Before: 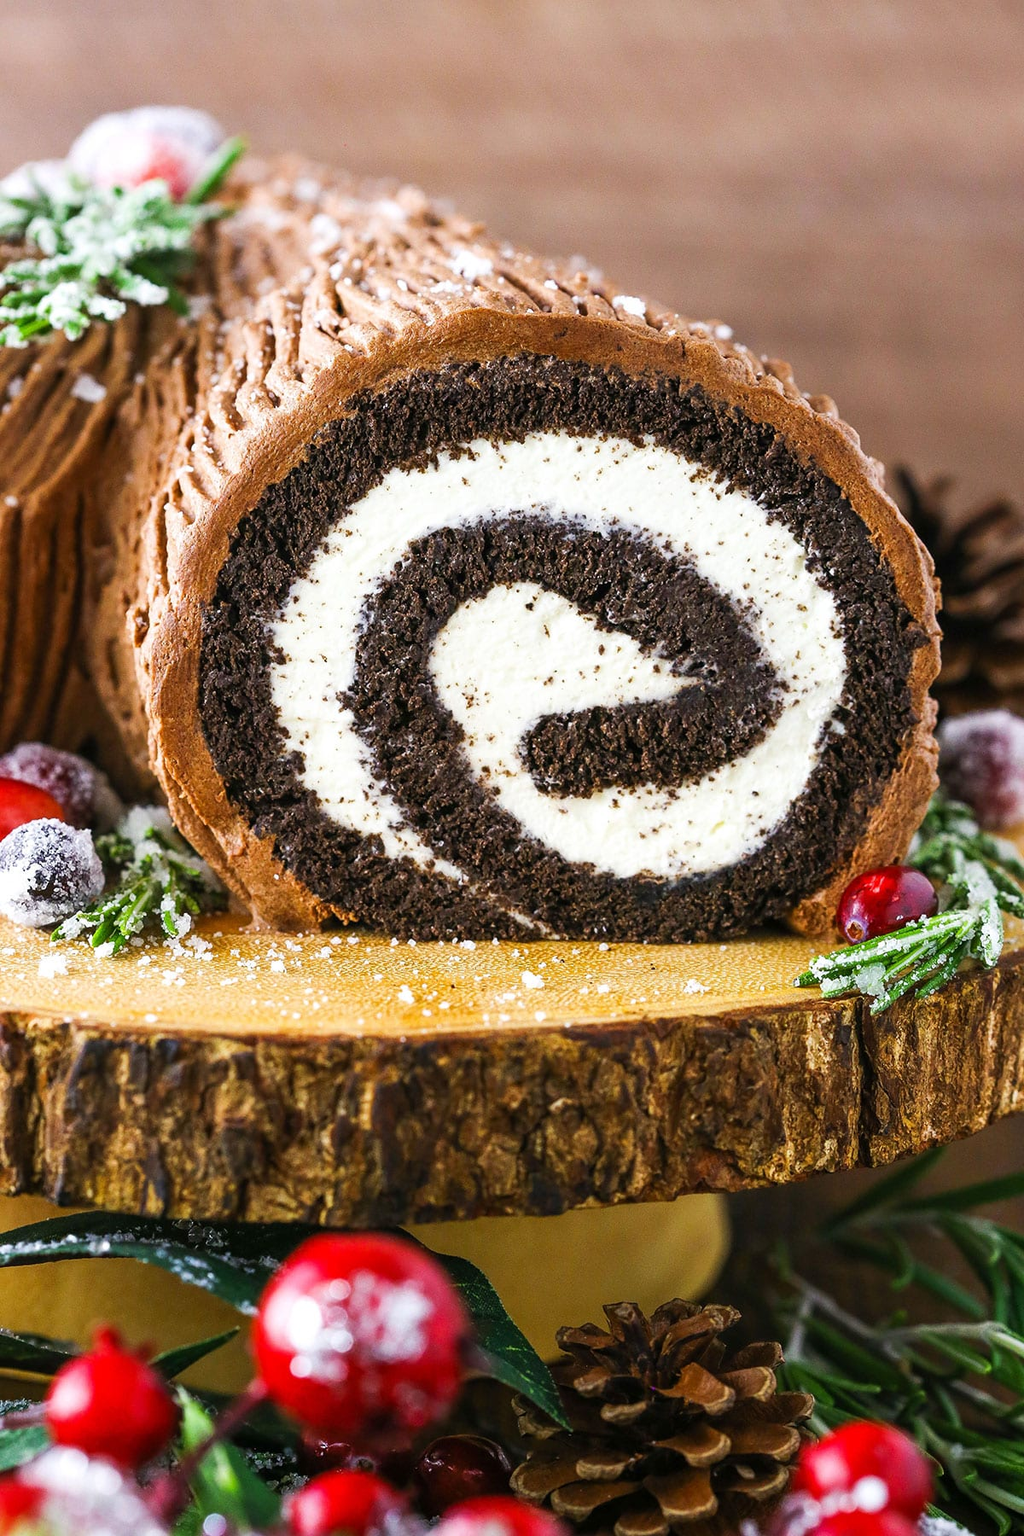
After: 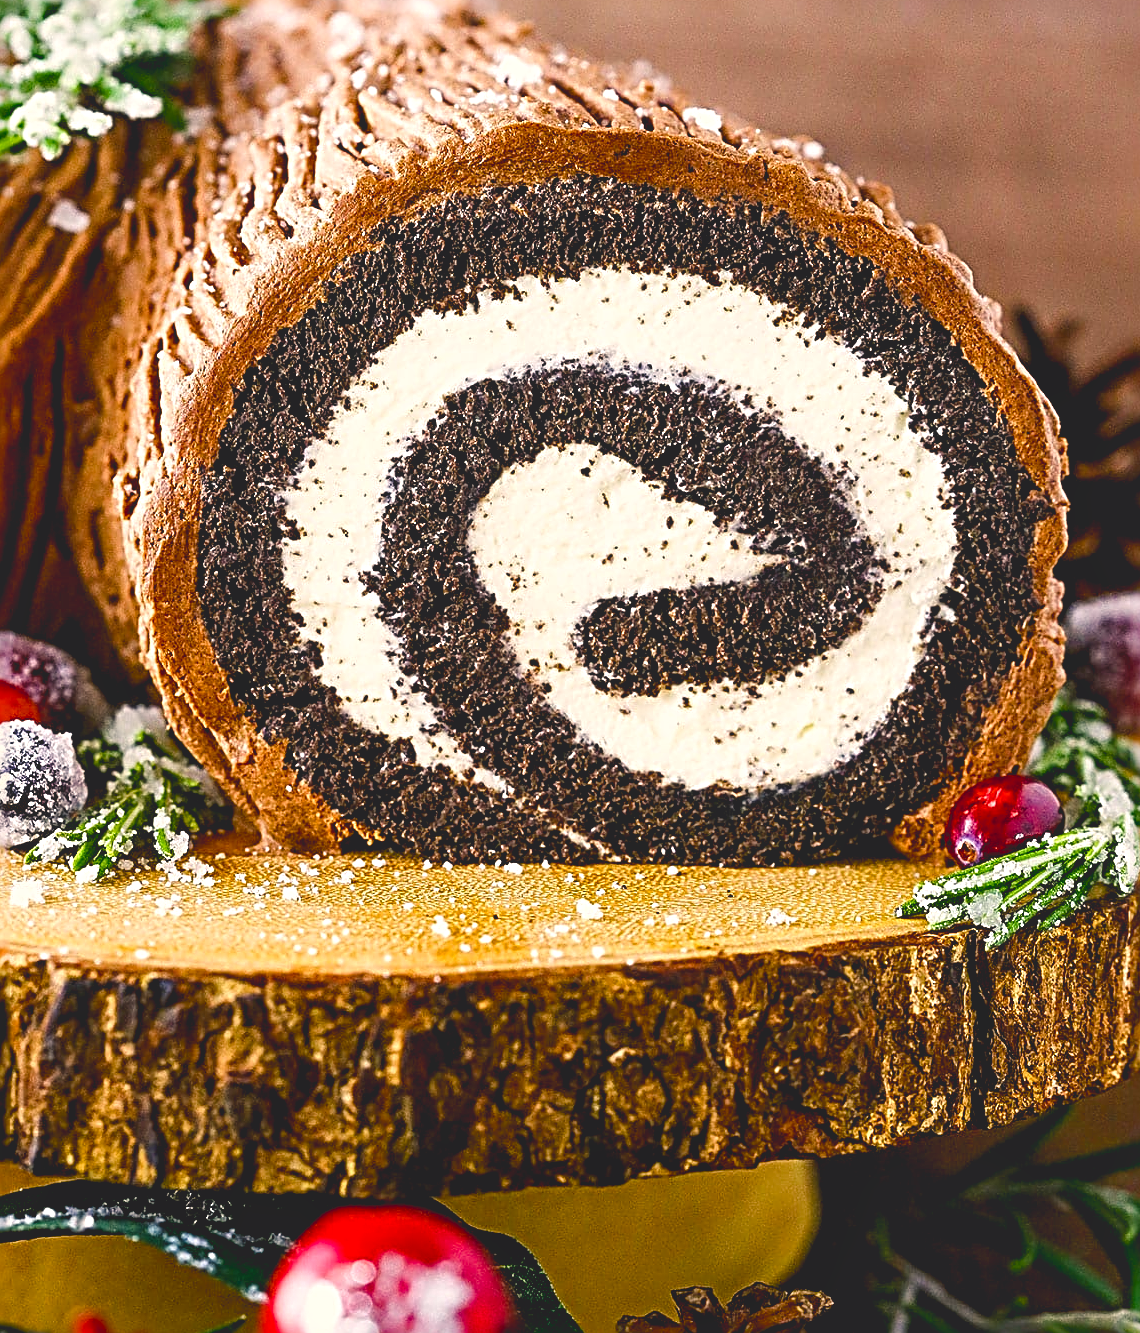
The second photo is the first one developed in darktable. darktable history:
crop and rotate: left 2.991%, top 13.302%, right 1.981%, bottom 12.636%
color balance rgb: shadows lift › chroma 2%, shadows lift › hue 247.2°, power › chroma 0.3%, power › hue 25.2°, highlights gain › chroma 3%, highlights gain › hue 60°, global offset › luminance 2%, perceptual saturation grading › global saturation 20%, perceptual saturation grading › highlights -20%, perceptual saturation grading › shadows 30%
sharpen: radius 3.69, amount 0.928
exposure: black level correction 0.016, exposure -0.009 EV, compensate highlight preservation false
local contrast: mode bilateral grid, contrast 20, coarseness 50, detail 120%, midtone range 0.2
